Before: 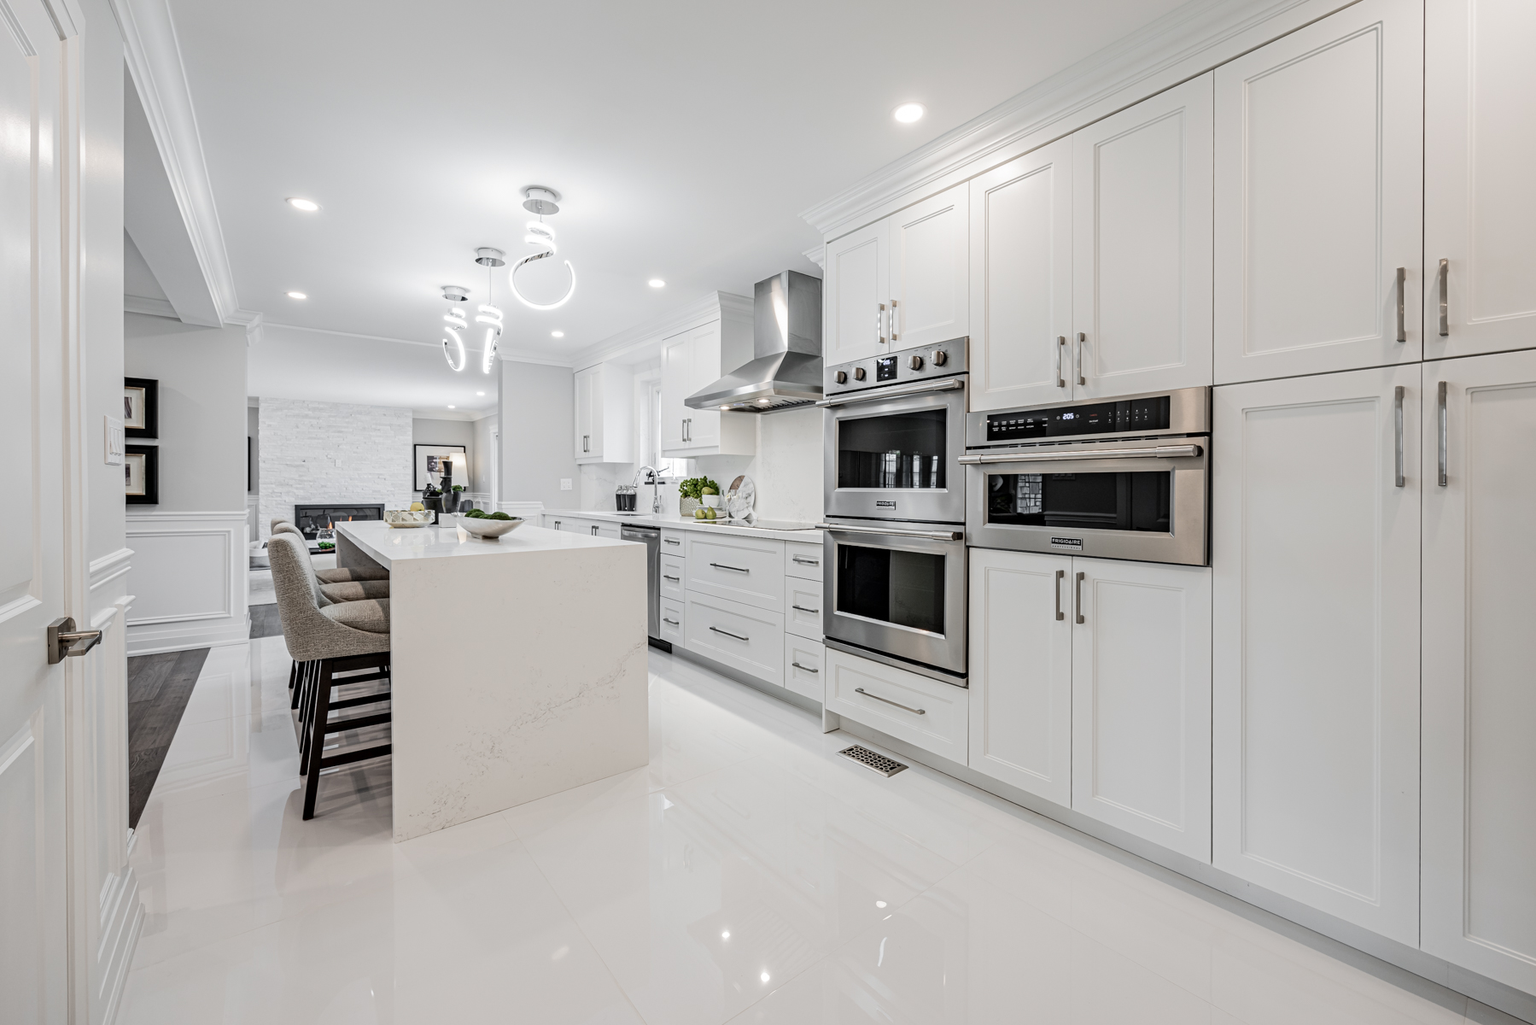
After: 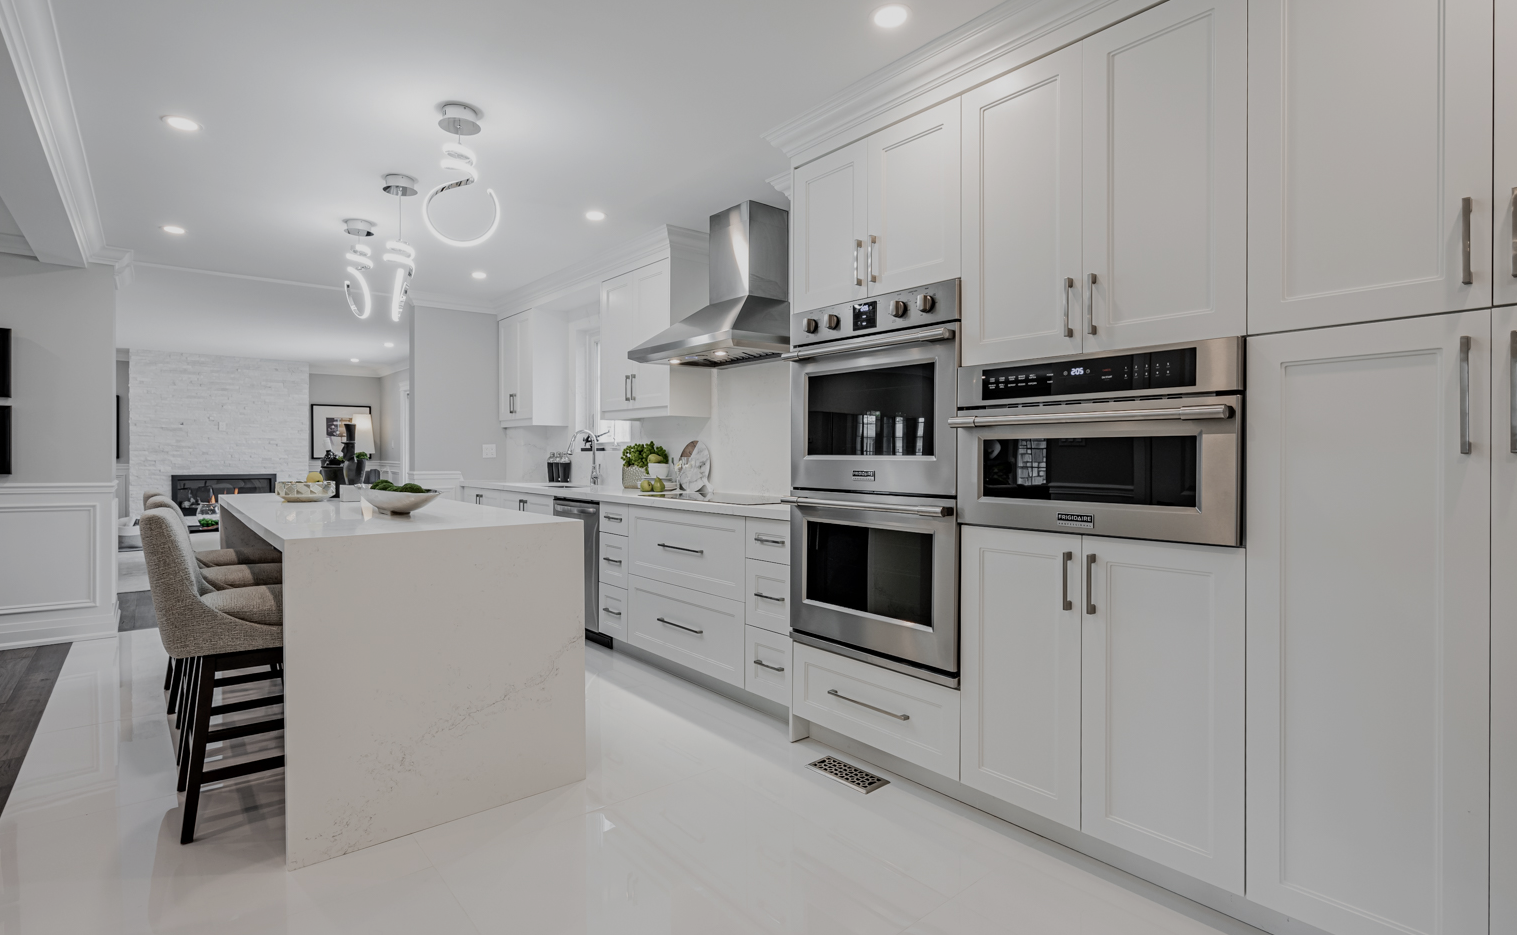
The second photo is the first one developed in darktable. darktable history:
crop and rotate: left 9.715%, top 9.703%, right 5.946%, bottom 12.367%
exposure: exposure -0.488 EV, compensate exposure bias true, compensate highlight preservation false
